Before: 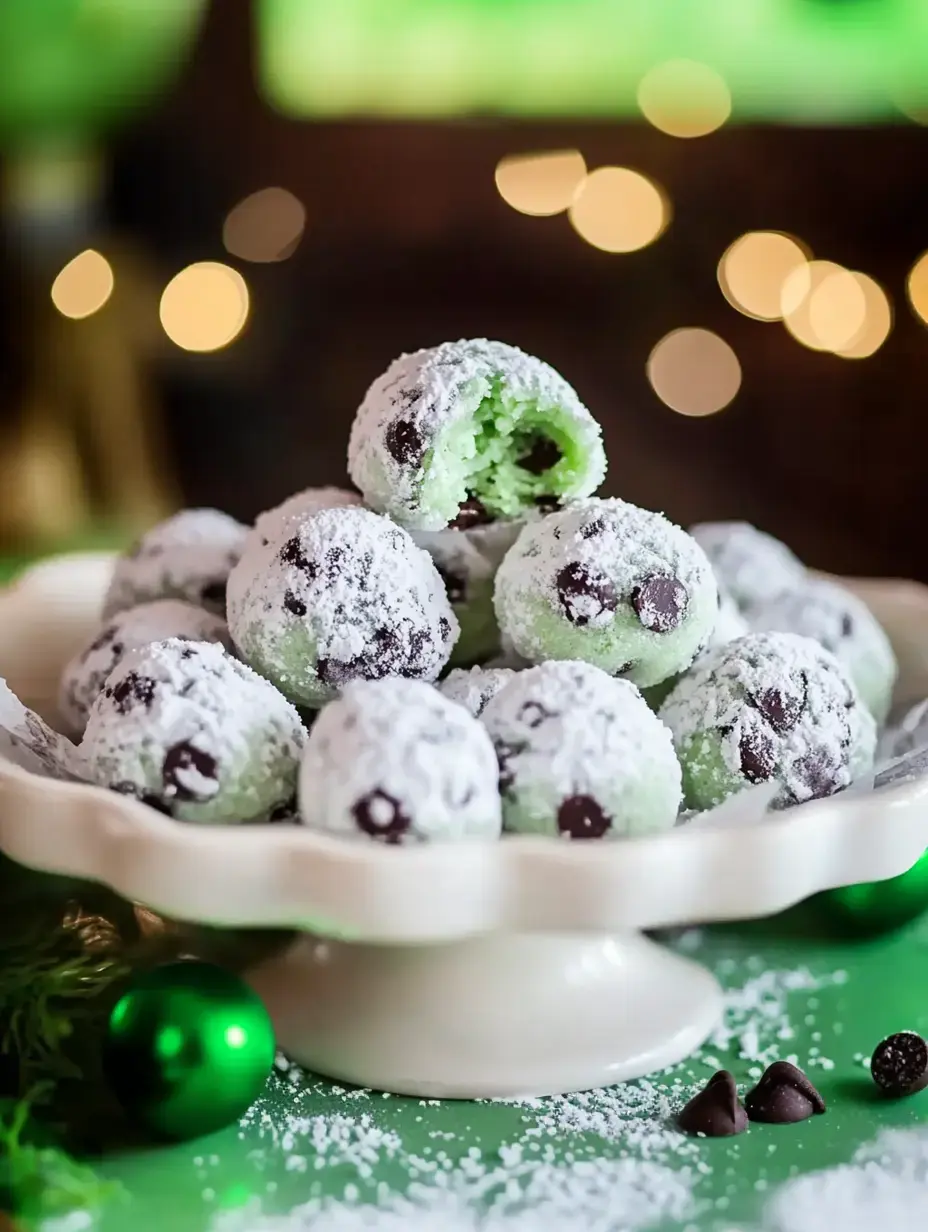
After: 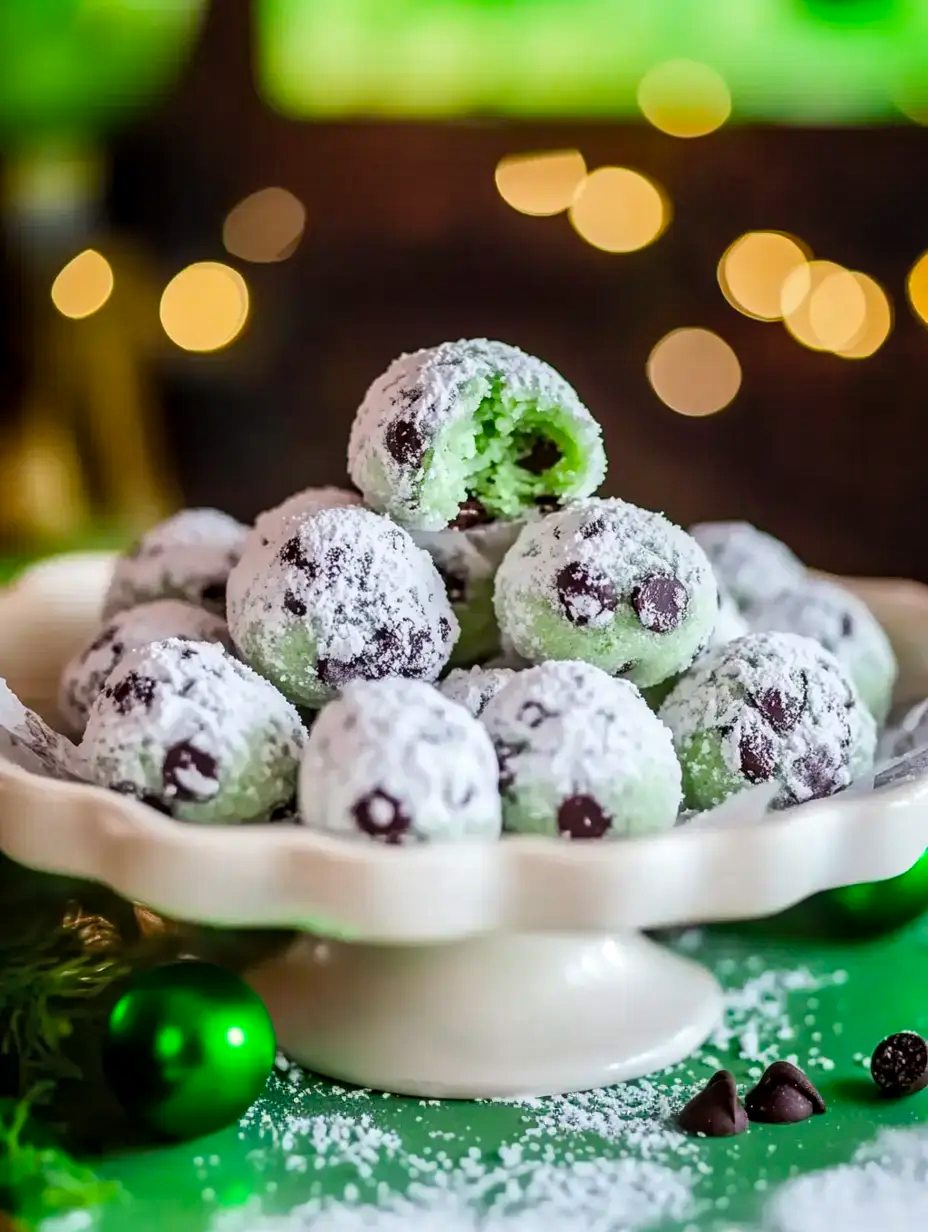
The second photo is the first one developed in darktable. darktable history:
local contrast: on, module defaults
color balance rgb: perceptual saturation grading › global saturation 25%, global vibrance 20%
